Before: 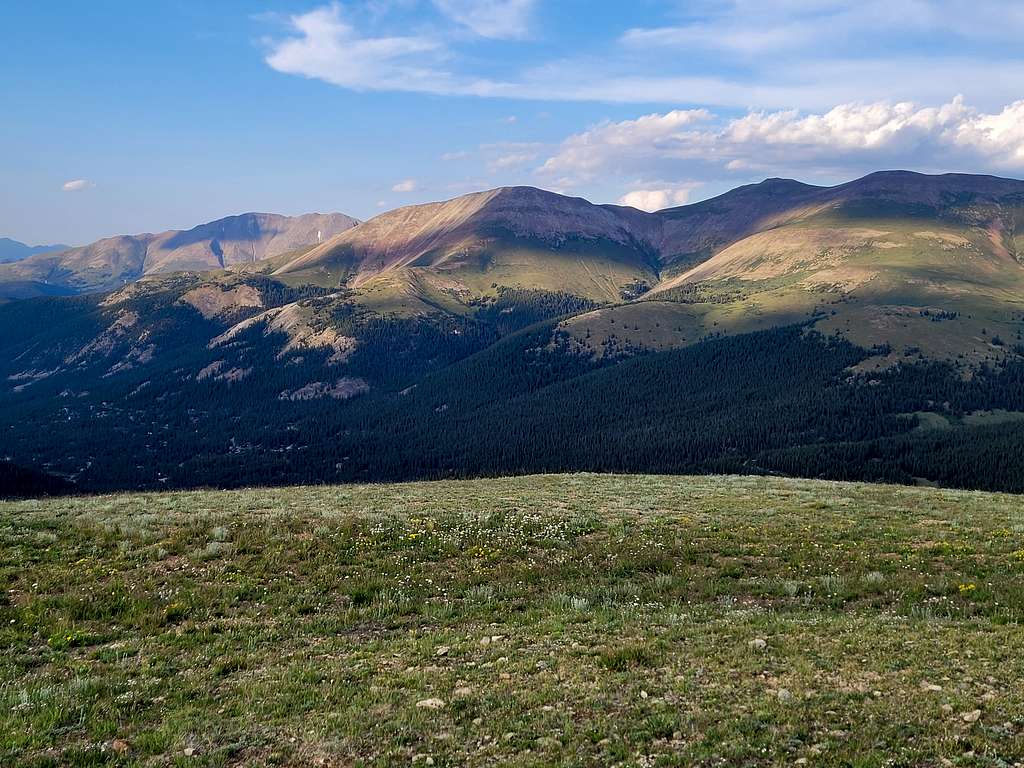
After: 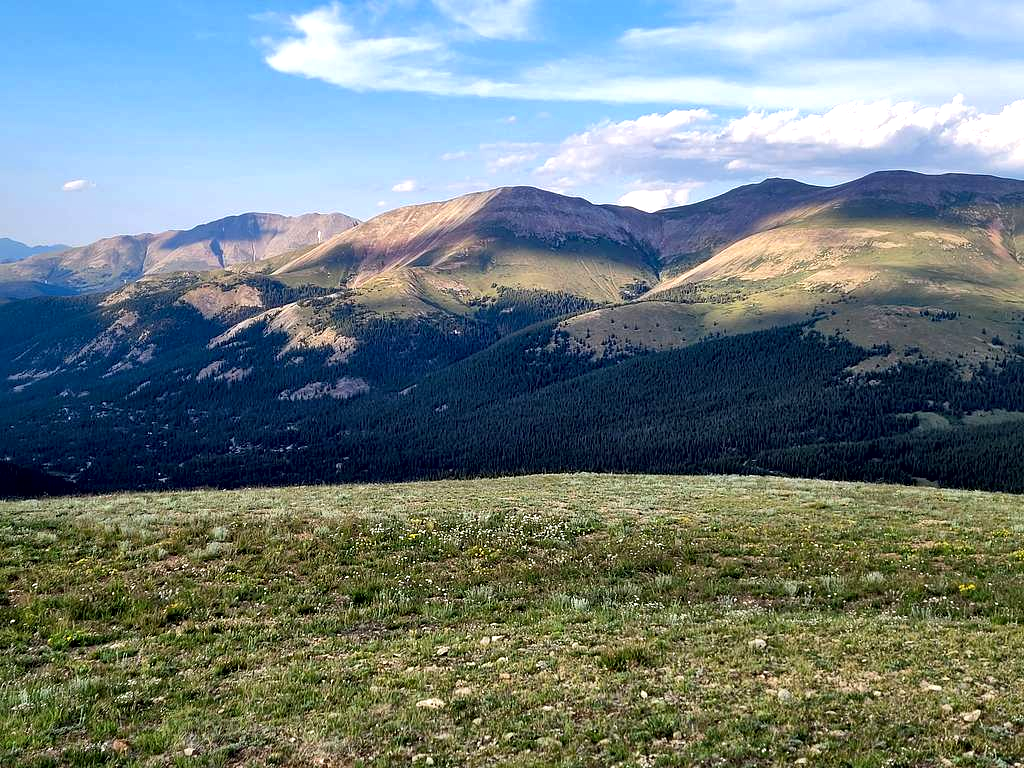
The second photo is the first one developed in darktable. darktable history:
exposure: black level correction 0.001, exposure 0.499 EV, compensate highlight preservation false
local contrast: mode bilateral grid, contrast 20, coarseness 49, detail 147%, midtone range 0.2
